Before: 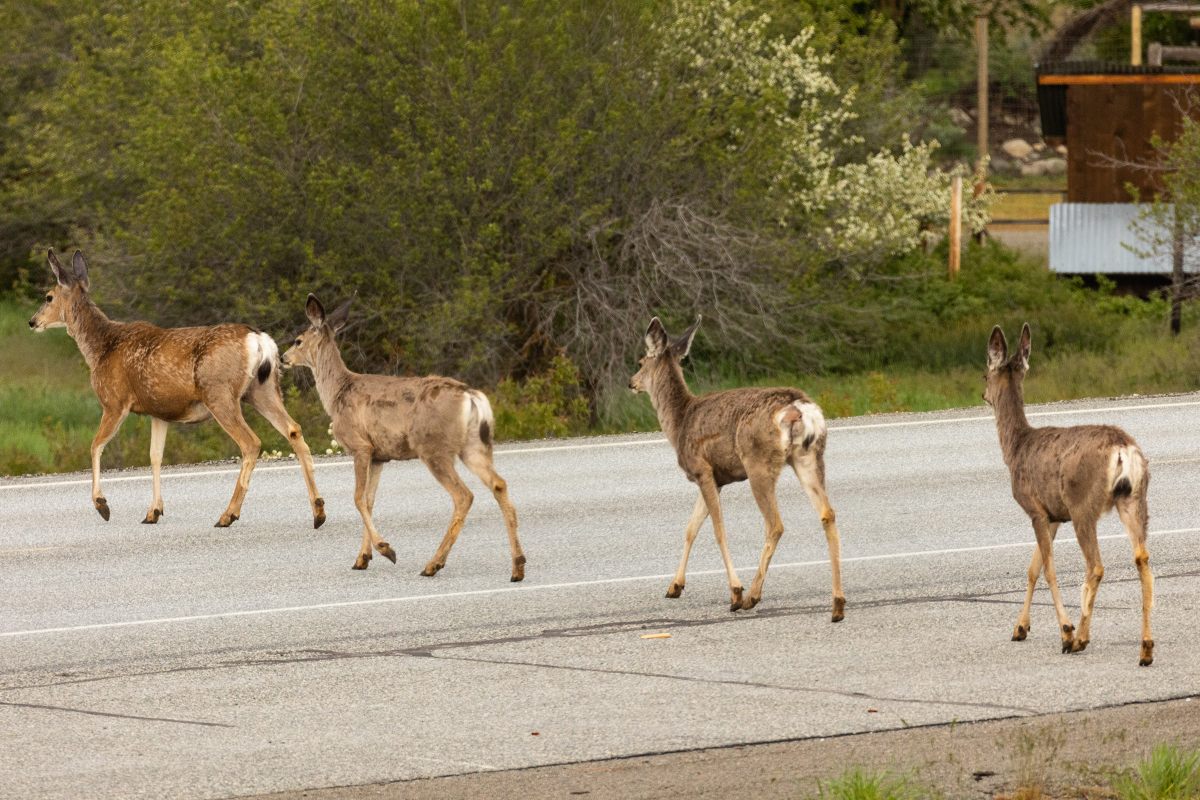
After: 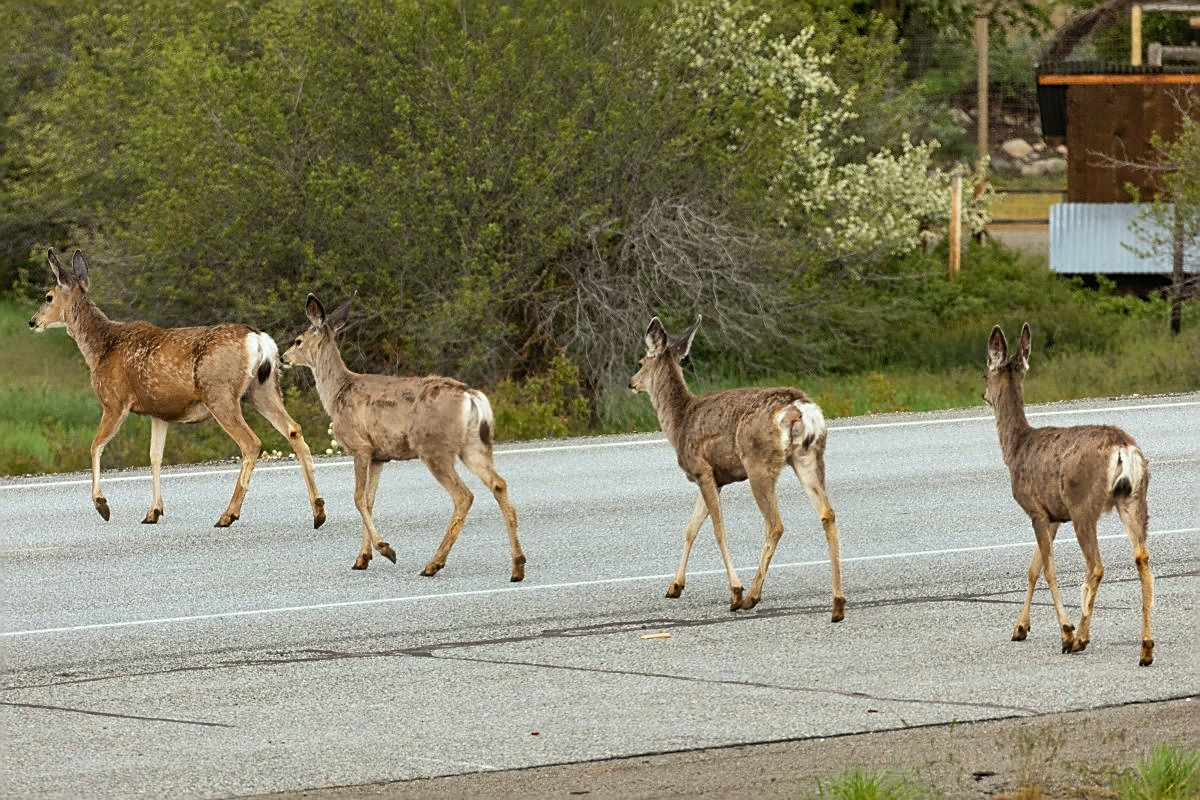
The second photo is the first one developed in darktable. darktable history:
color calibration: illuminant as shot in camera, x 0.359, y 0.363, temperature 4562.87 K
sharpen: on, module defaults
shadows and highlights: shadows 47.23, highlights -42.13, soften with gaussian
